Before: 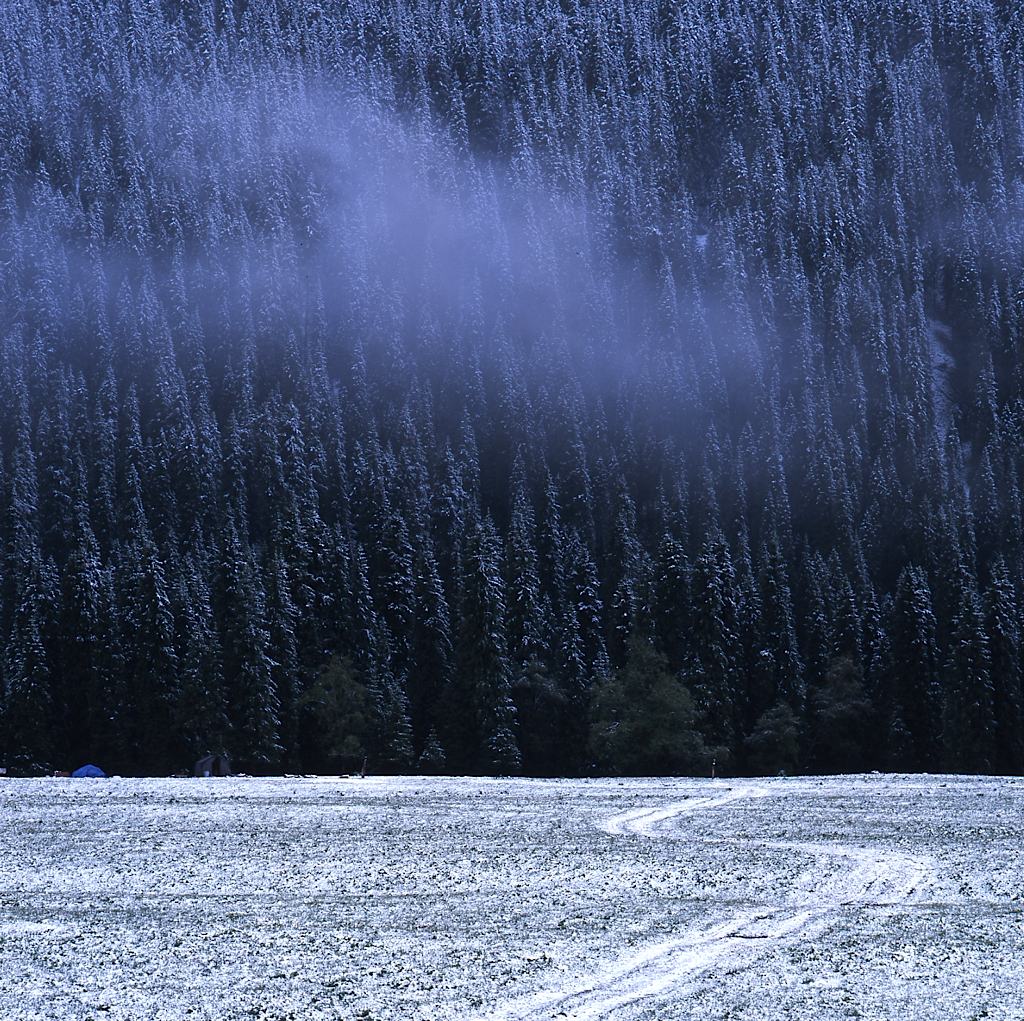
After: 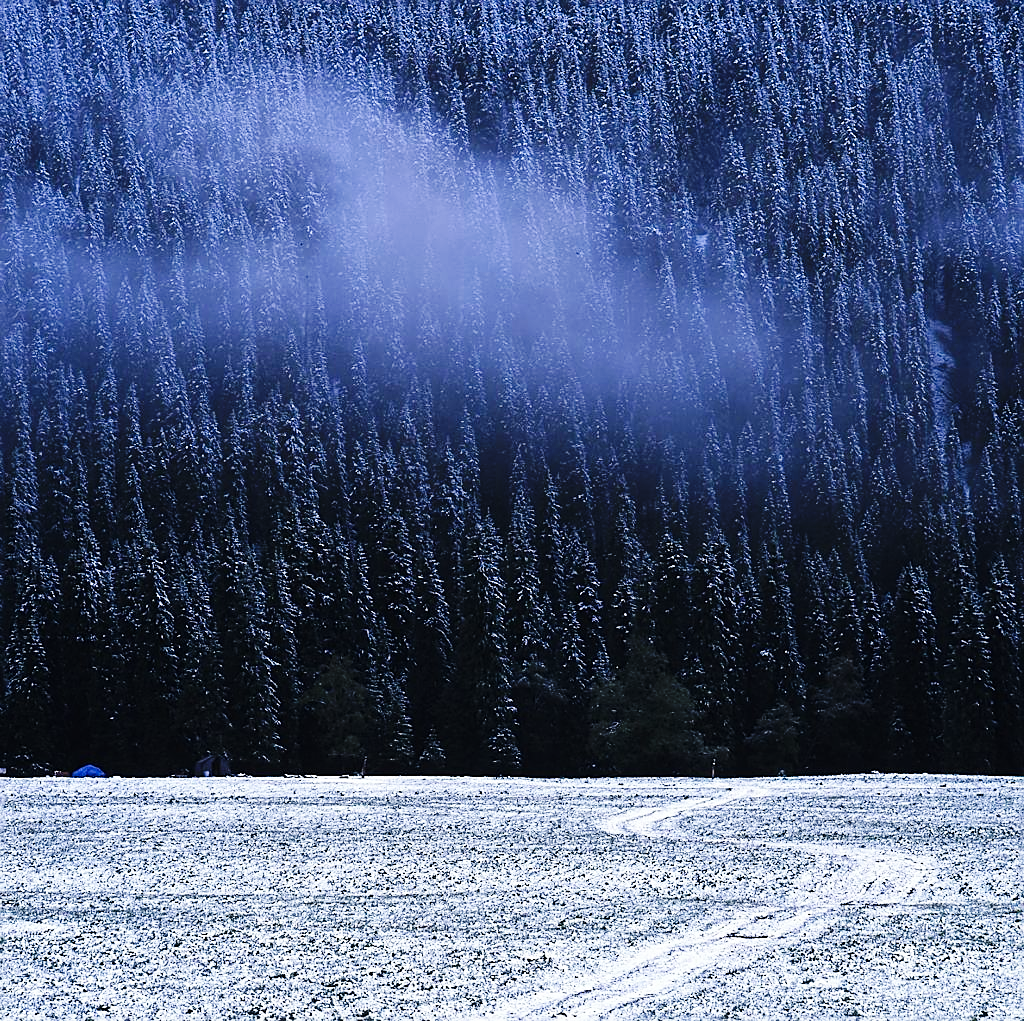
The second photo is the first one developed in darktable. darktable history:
sharpen: on, module defaults
local contrast: mode bilateral grid, contrast 99, coarseness 100, detail 91%, midtone range 0.2
base curve: curves: ch0 [(0, 0) (0.036, 0.025) (0.121, 0.166) (0.206, 0.329) (0.605, 0.79) (1, 1)], preserve colors none
